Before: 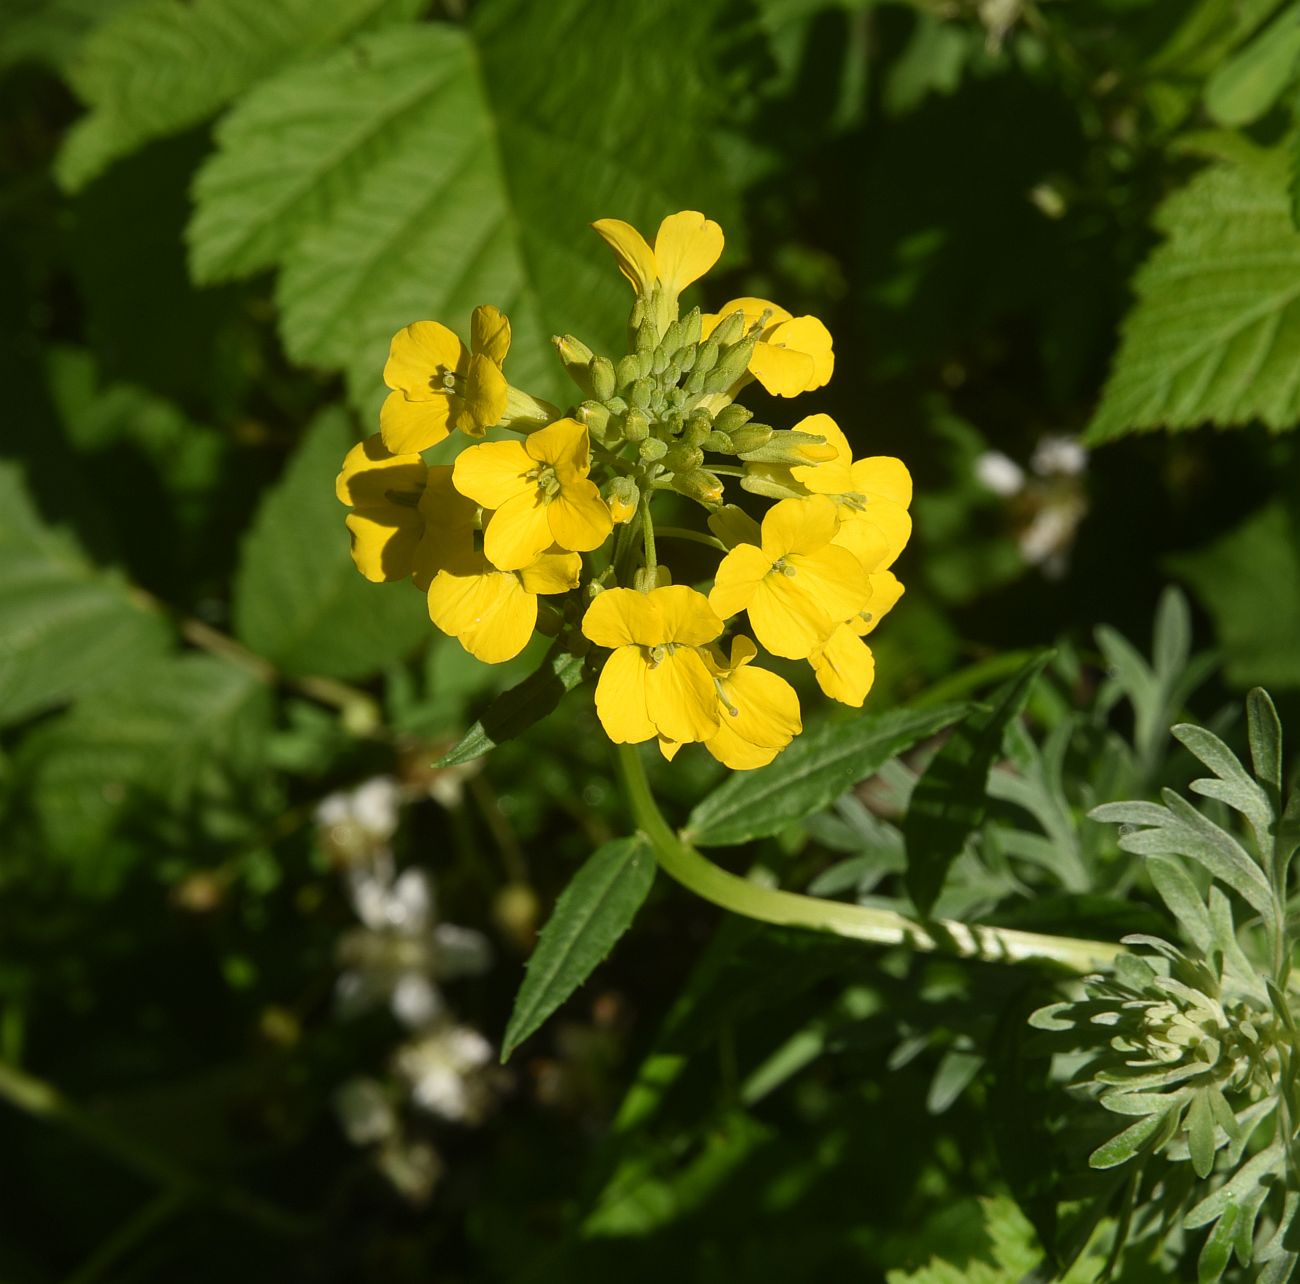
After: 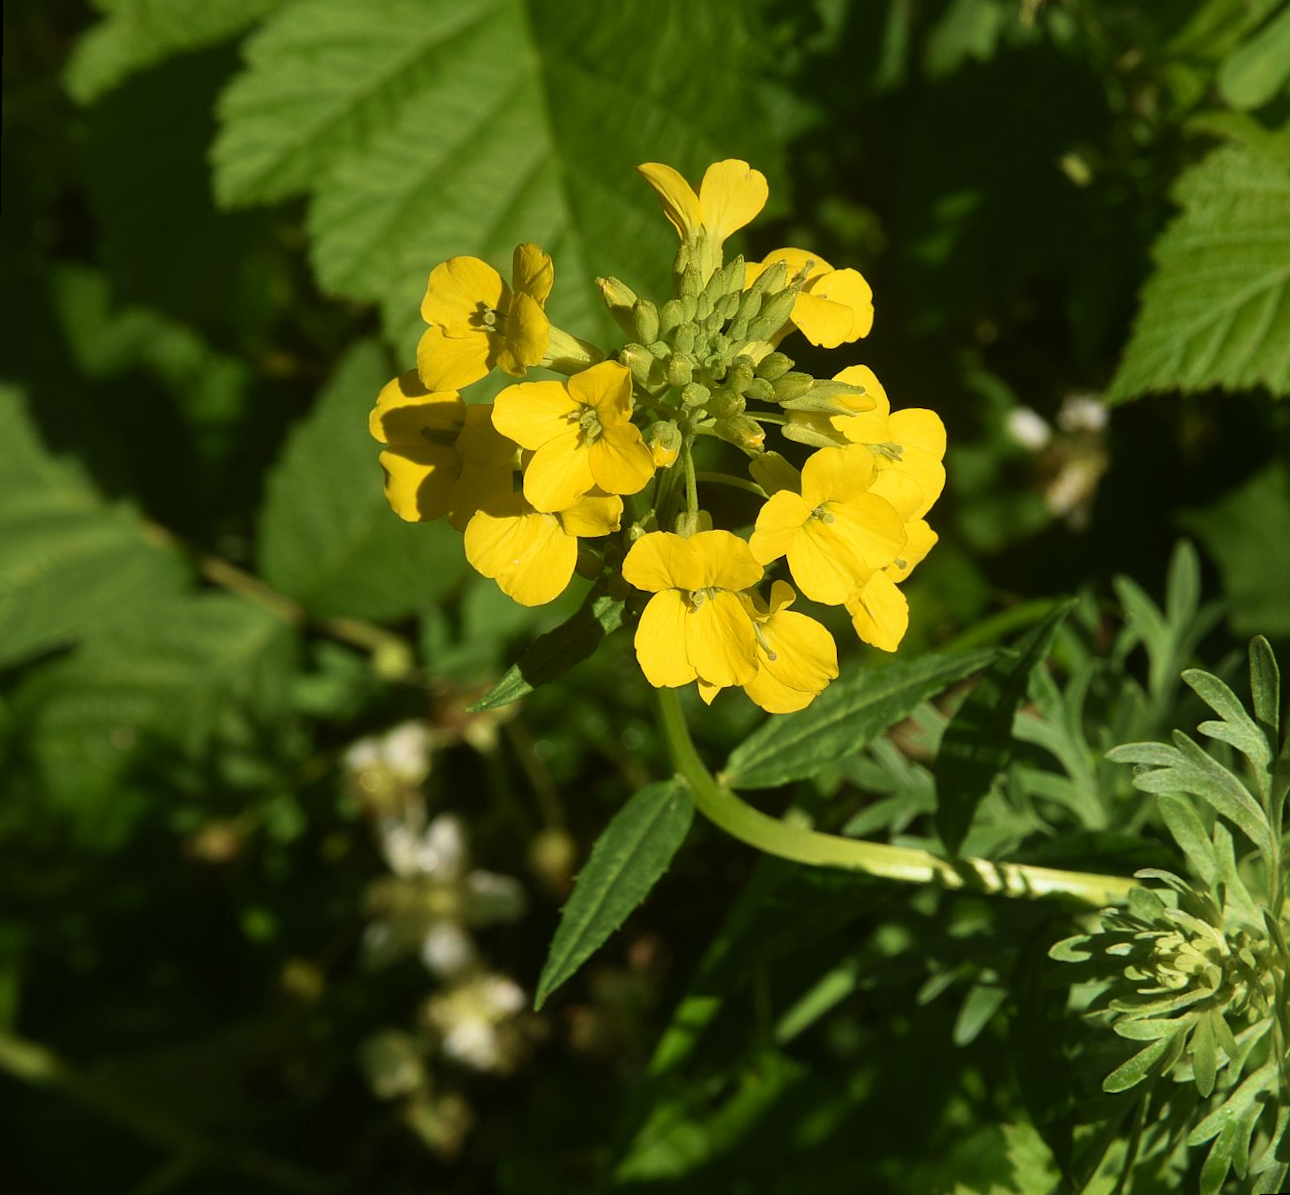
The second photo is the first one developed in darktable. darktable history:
rotate and perspective: rotation 0.679°, lens shift (horizontal) 0.136, crop left 0.009, crop right 0.991, crop top 0.078, crop bottom 0.95
velvia: strength 75%
